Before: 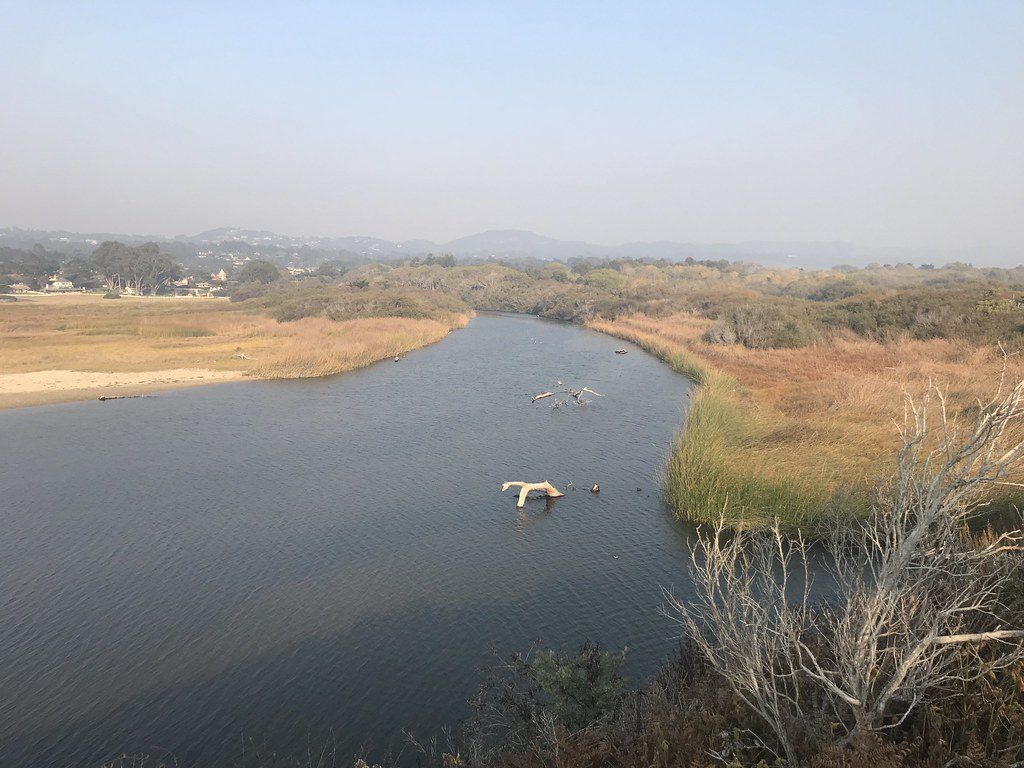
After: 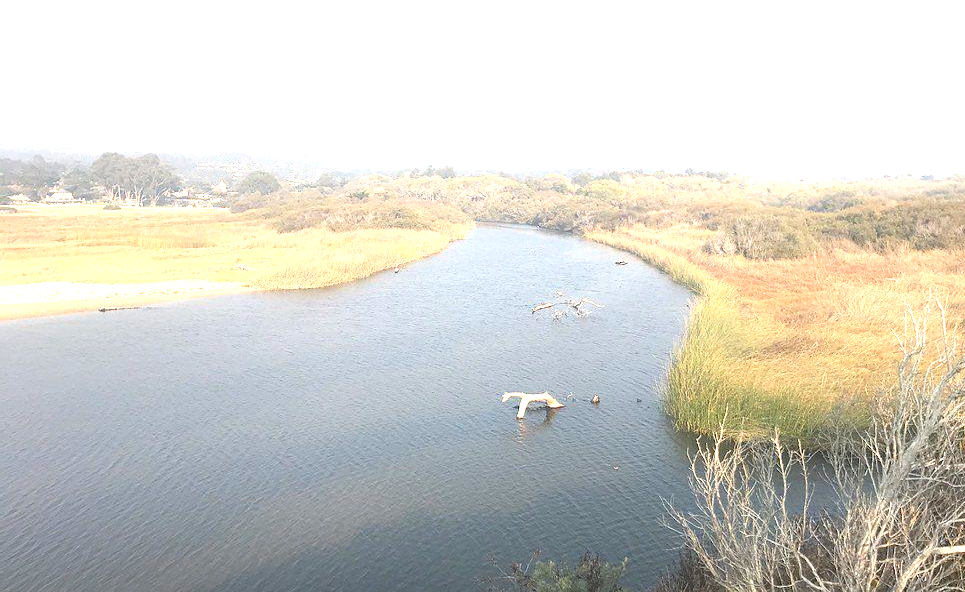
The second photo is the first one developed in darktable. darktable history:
contrast equalizer: y [[0.5, 0.486, 0.447, 0.446, 0.489, 0.5], [0.5 ×6], [0.5 ×6], [0 ×6], [0 ×6]]
crop and rotate: angle 0.03°, top 11.643%, right 5.651%, bottom 11.189%
exposure: black level correction 0, exposure 1.35 EV, compensate exposure bias true, compensate highlight preservation false
